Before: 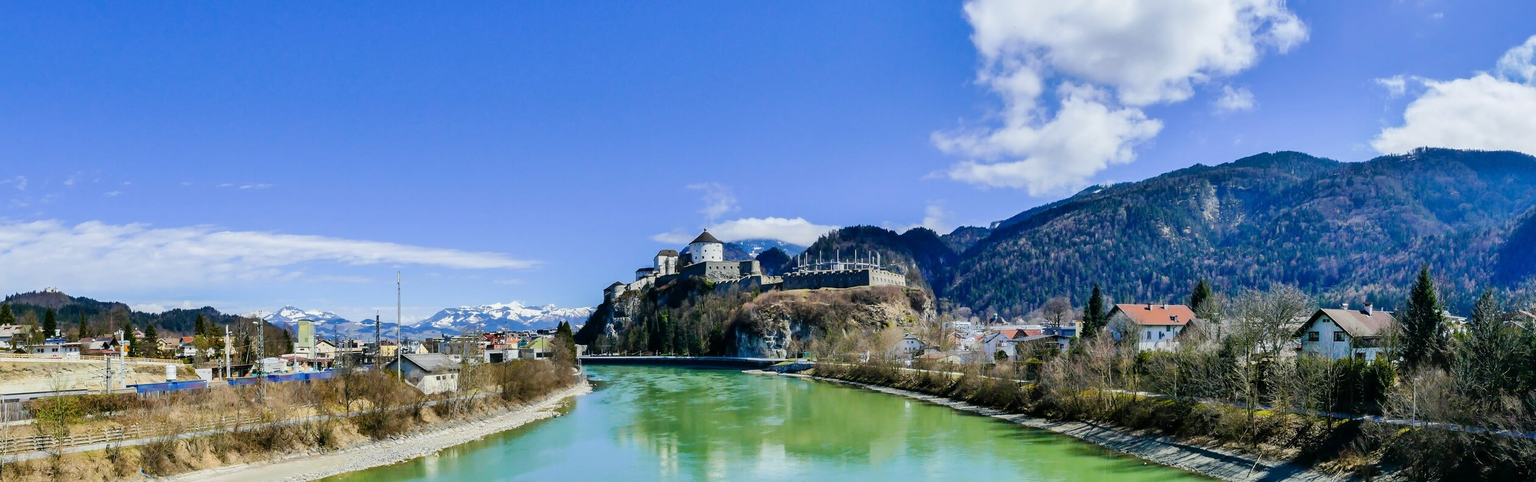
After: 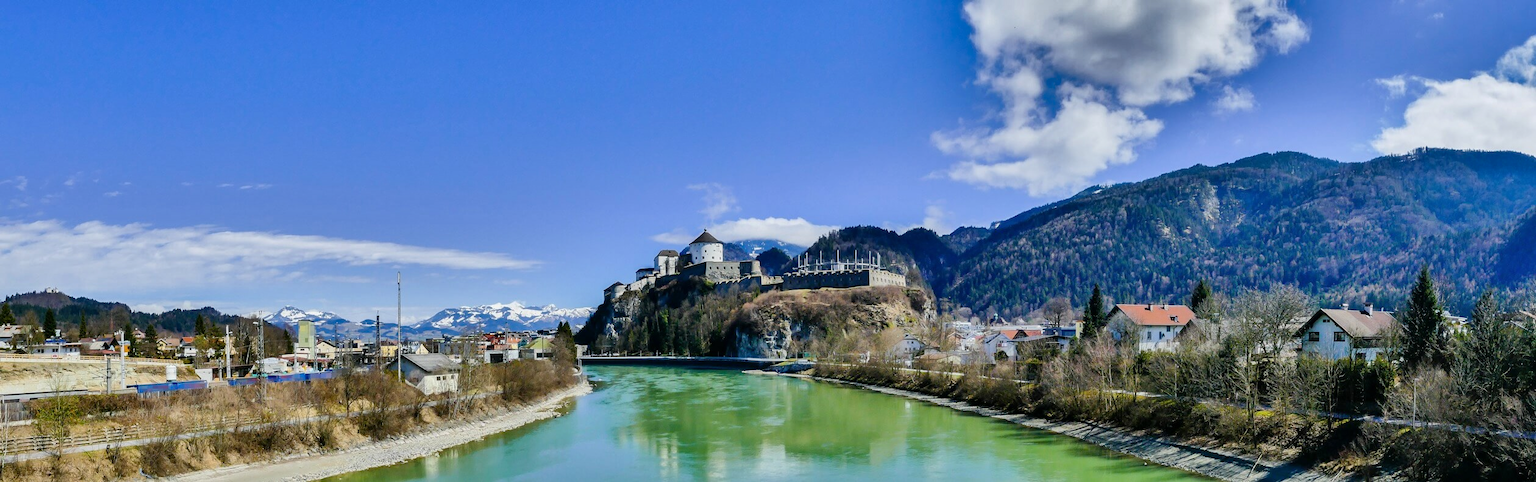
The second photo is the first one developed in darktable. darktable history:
shadows and highlights: shadows 24.16, highlights -77.45, soften with gaussian
